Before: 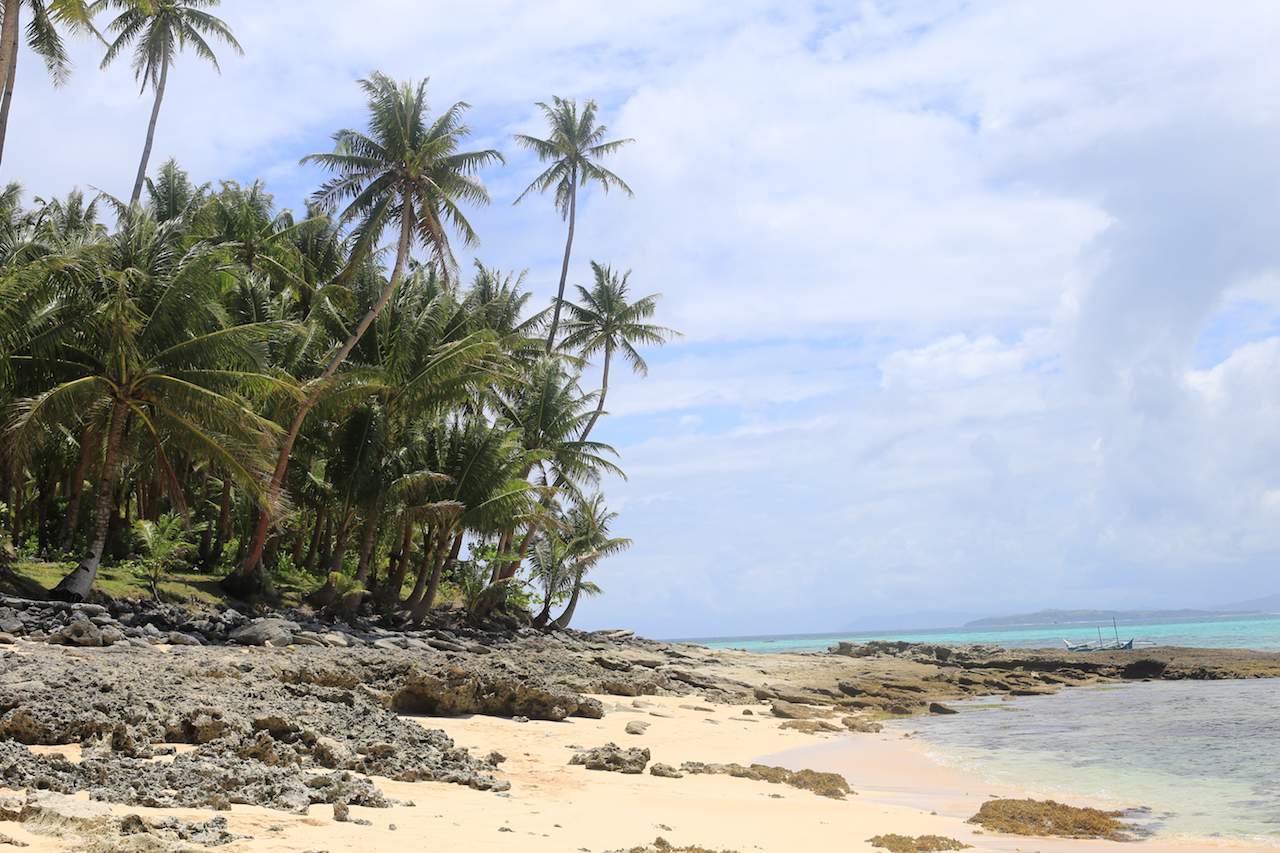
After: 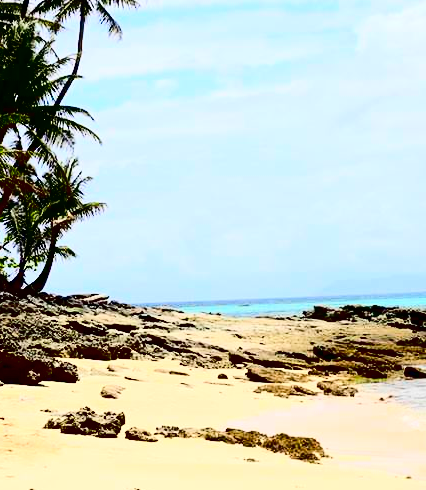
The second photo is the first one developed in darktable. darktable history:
crop: left 41.068%, top 39.4%, right 25.603%, bottom 3.112%
color balance rgb: perceptual saturation grading › global saturation 20%, perceptual saturation grading › highlights -49.145%, perceptual saturation grading › shadows 25.18%, global vibrance 19.338%
tone equalizer: on, module defaults
contrast brightness saturation: contrast 0.76, brightness -0.981, saturation 0.983
